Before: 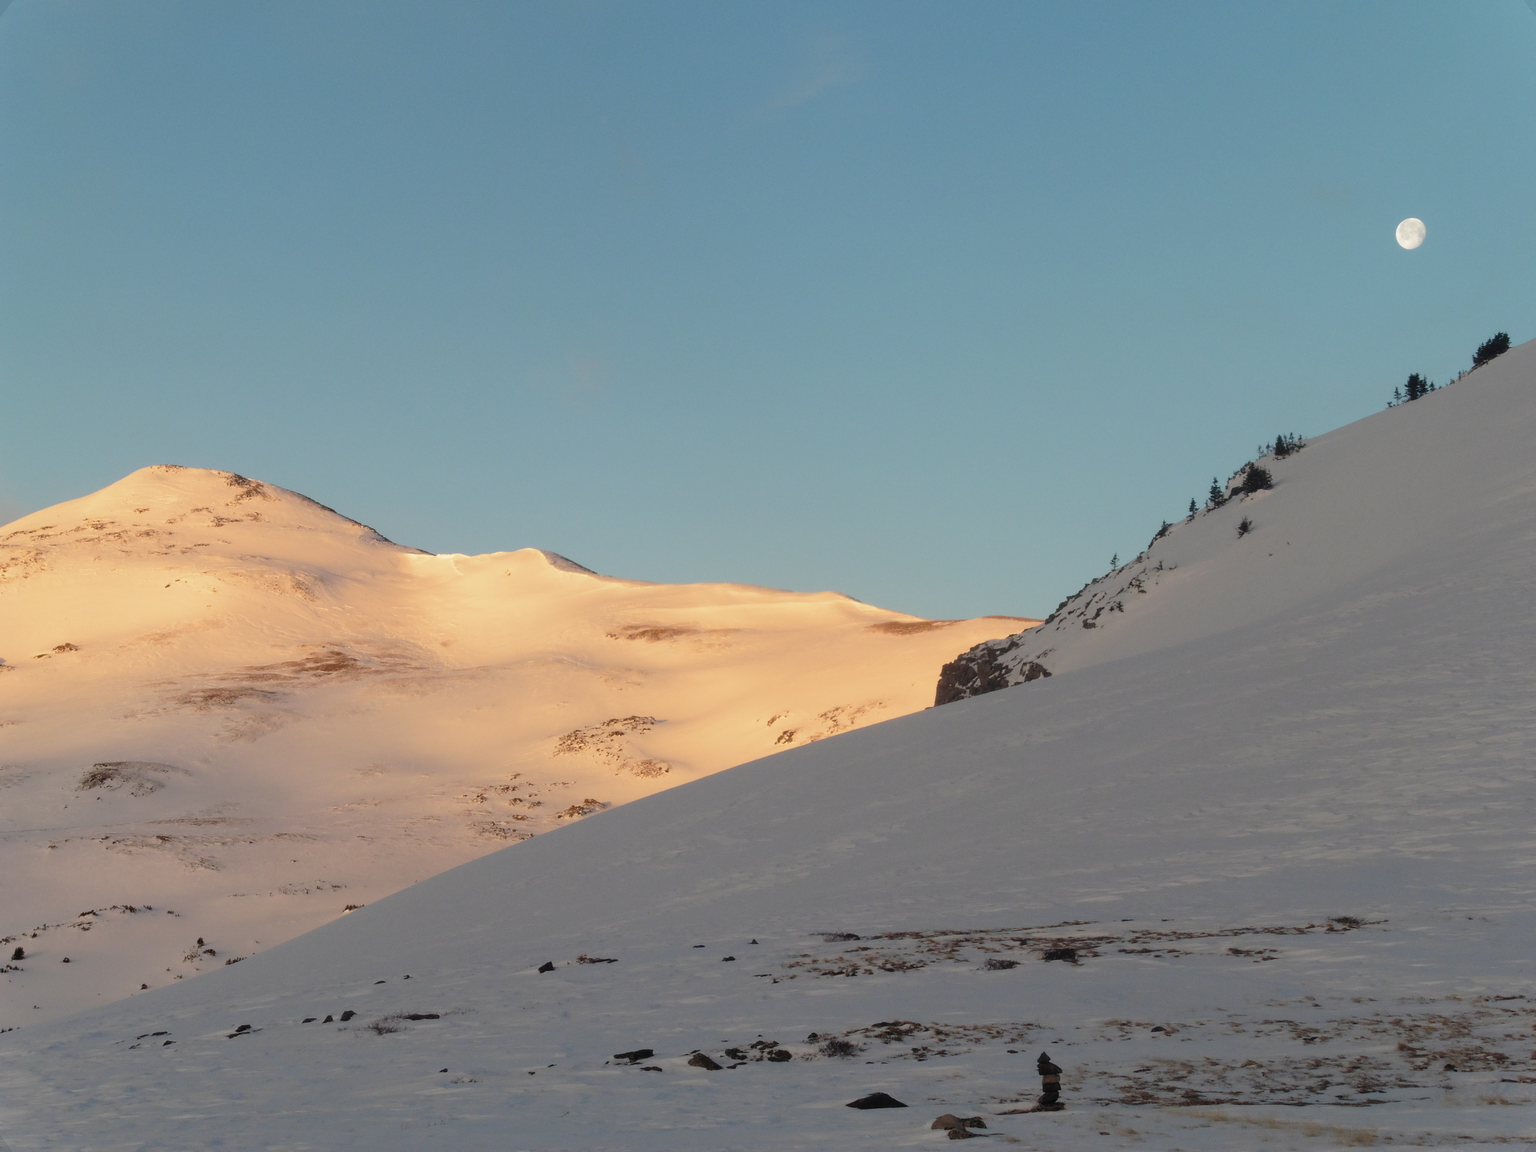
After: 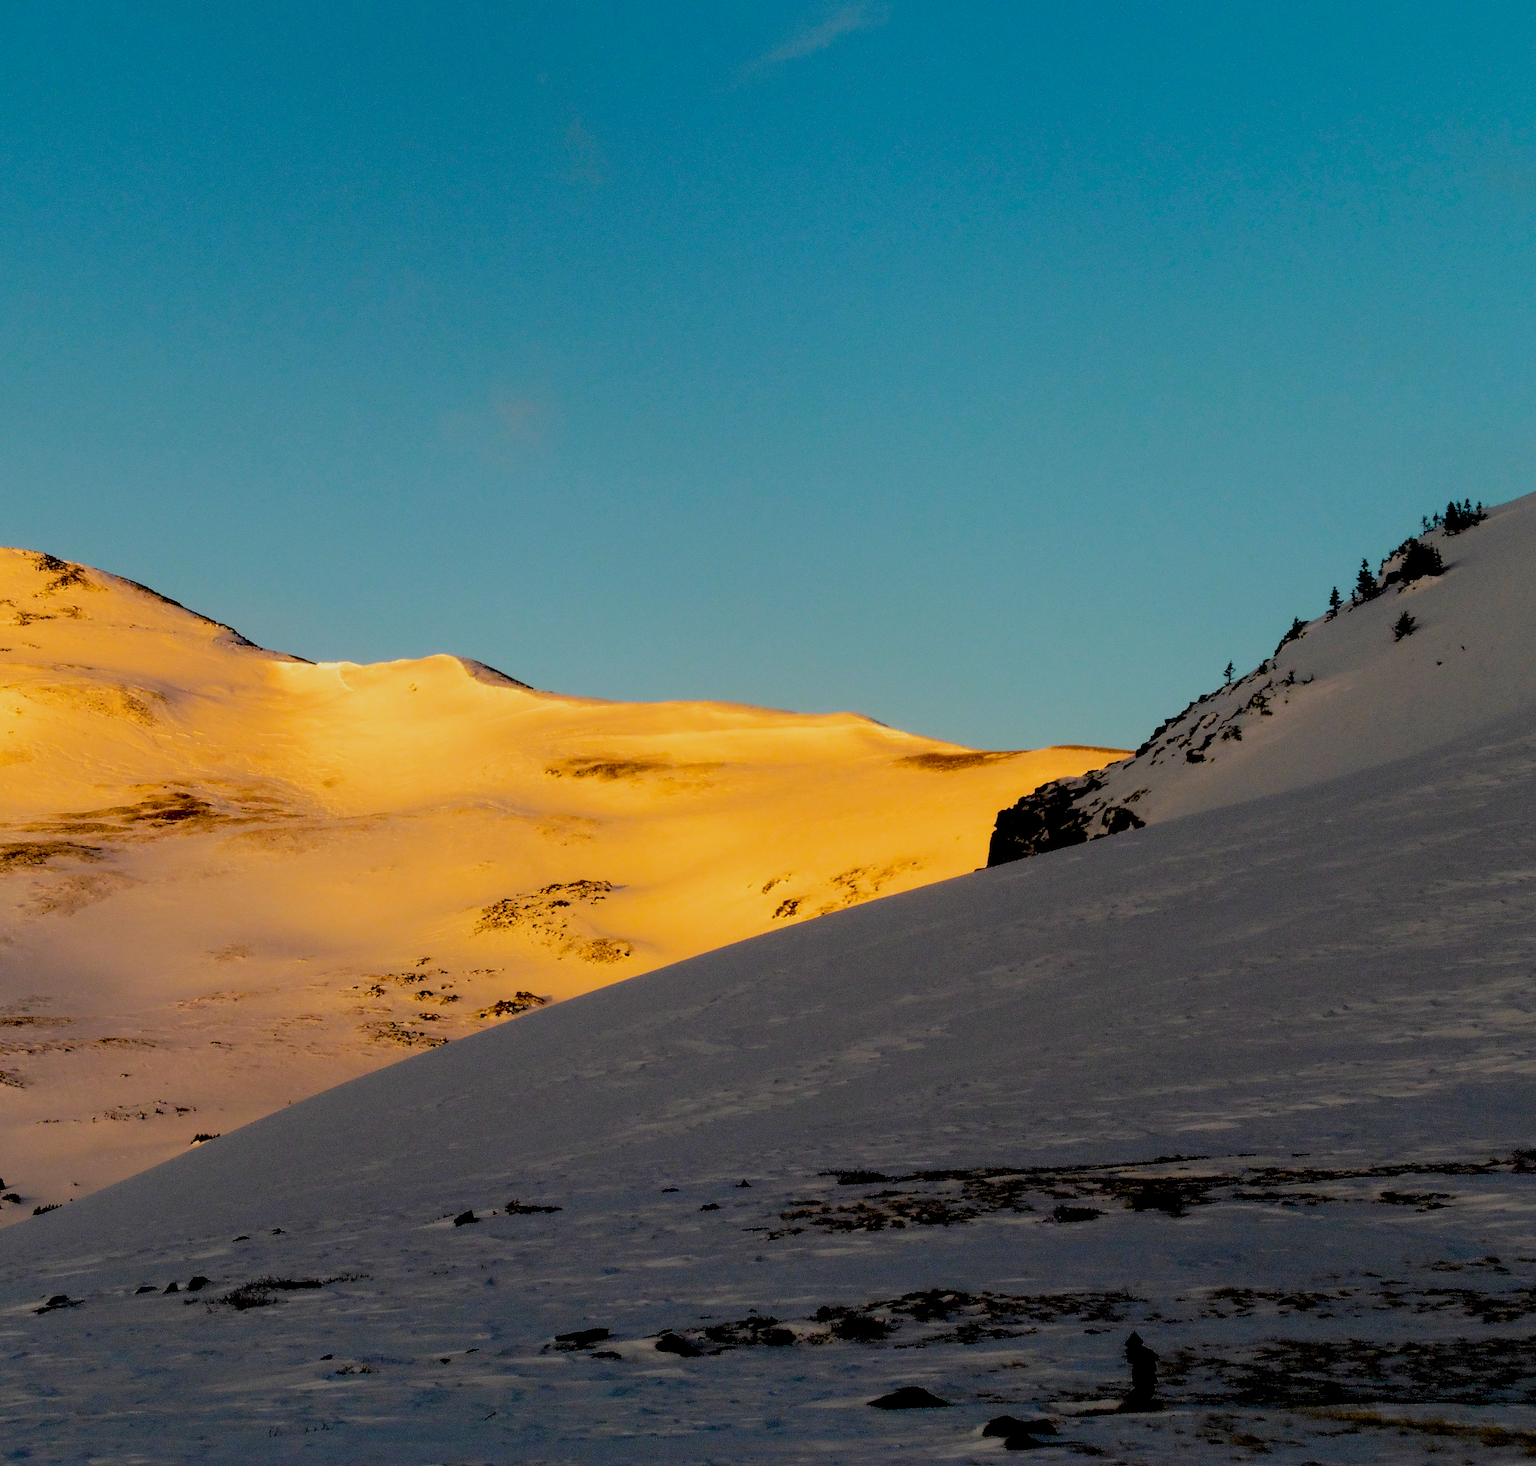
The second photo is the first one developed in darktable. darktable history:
crop and rotate: left 13.087%, top 5.382%, right 12.578%
color balance rgb: perceptual saturation grading › global saturation 34.34%, global vibrance 20%
filmic rgb: black relative exposure -5.1 EV, white relative exposure 3.5 EV, hardness 3.16, contrast 1.199, highlights saturation mix -48.52%
exposure: black level correction 0.098, exposure -0.084 EV, compensate highlight preservation false
